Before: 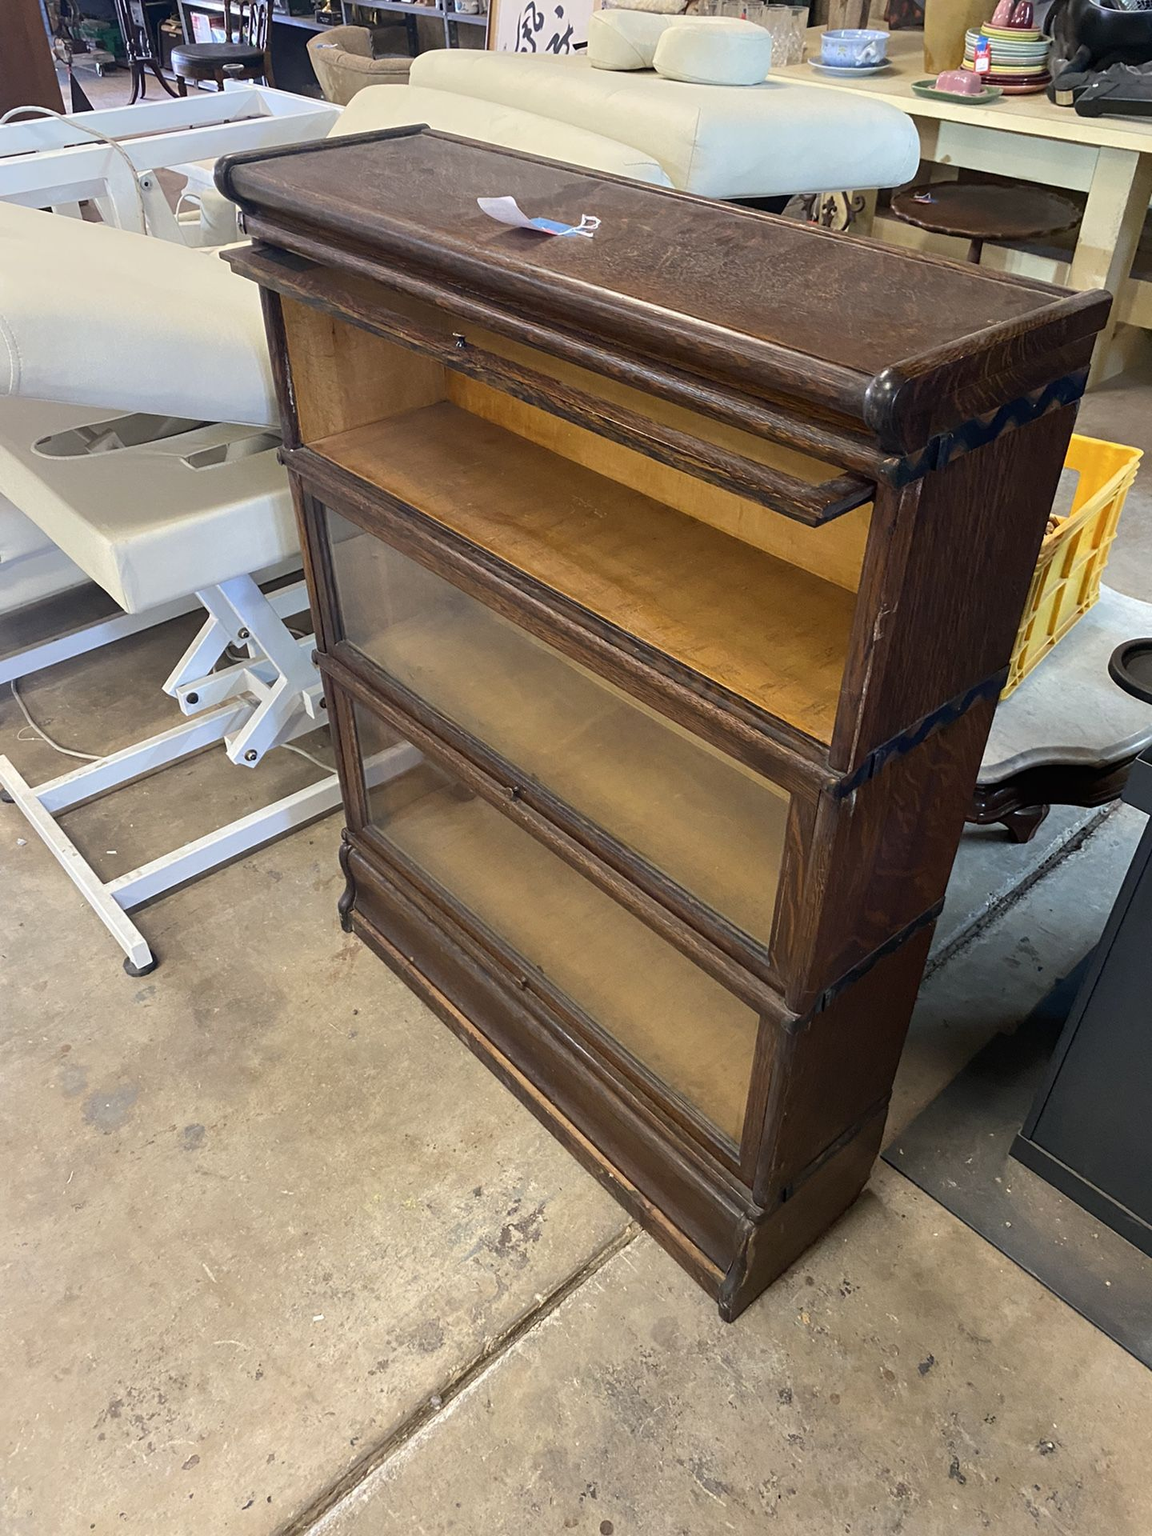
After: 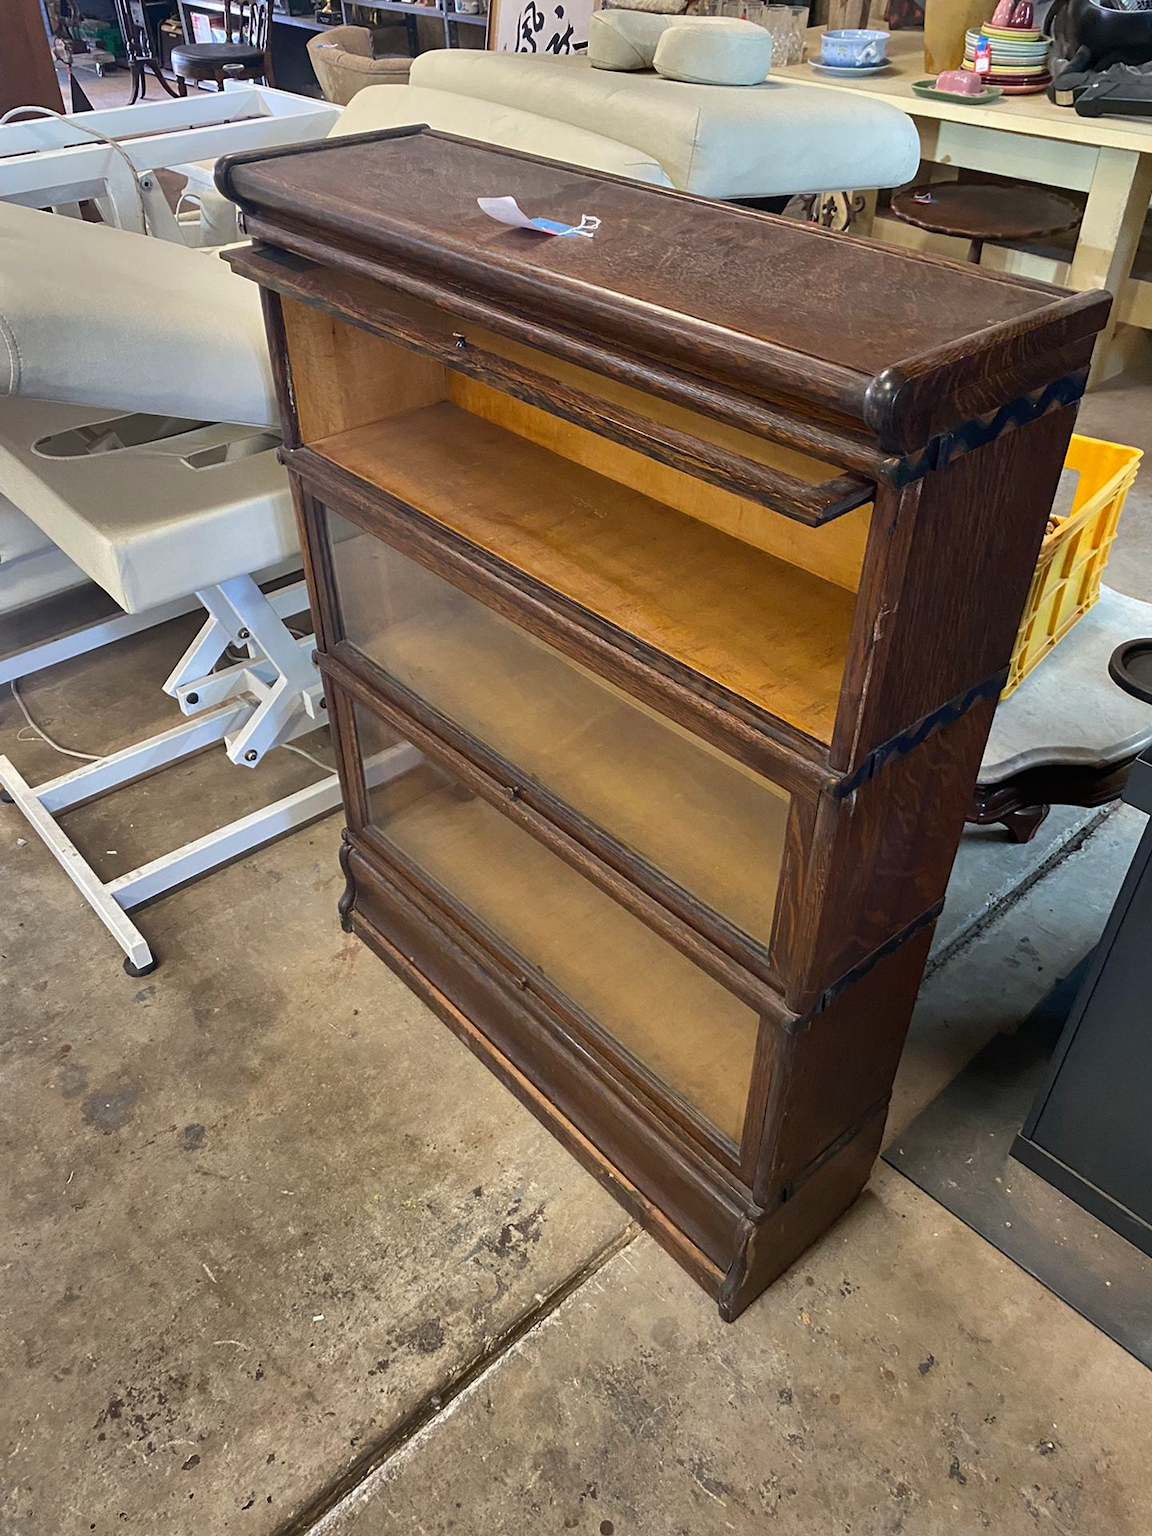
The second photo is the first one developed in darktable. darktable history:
shadows and highlights: shadows 20.95, highlights -82.65, highlights color adjustment 0.6%, soften with gaussian
